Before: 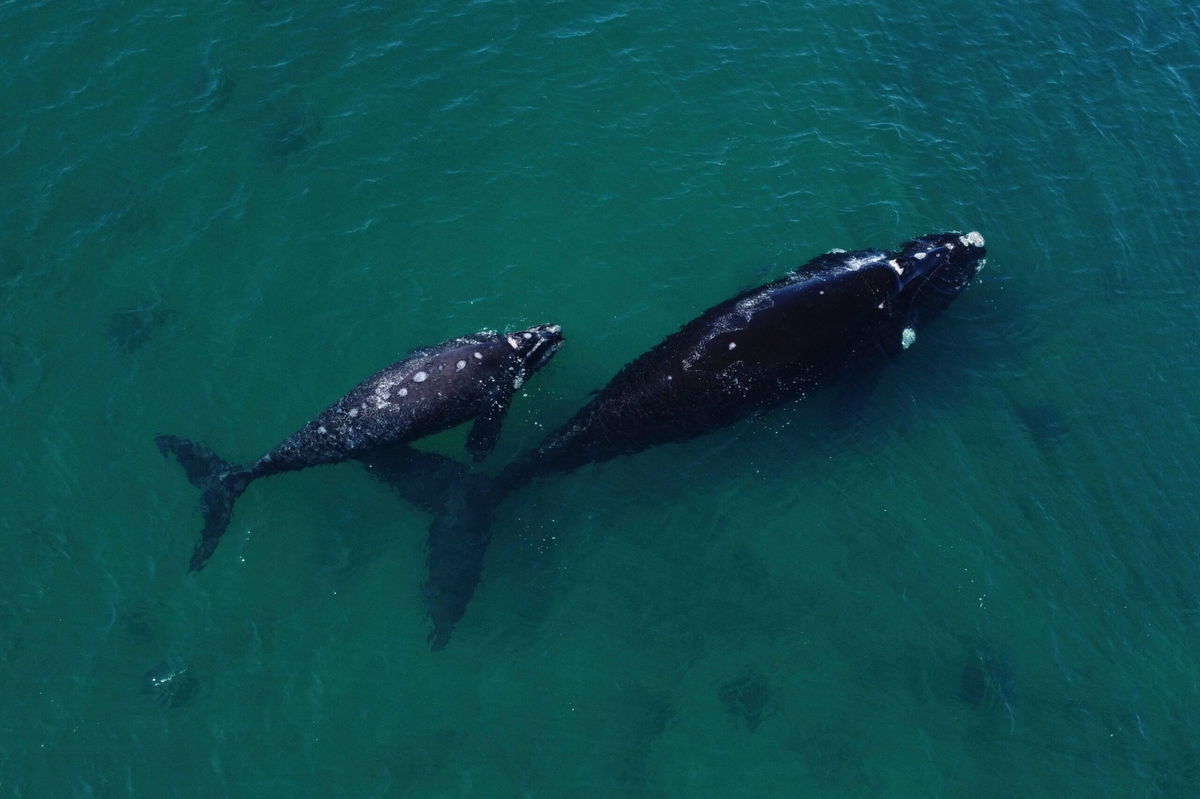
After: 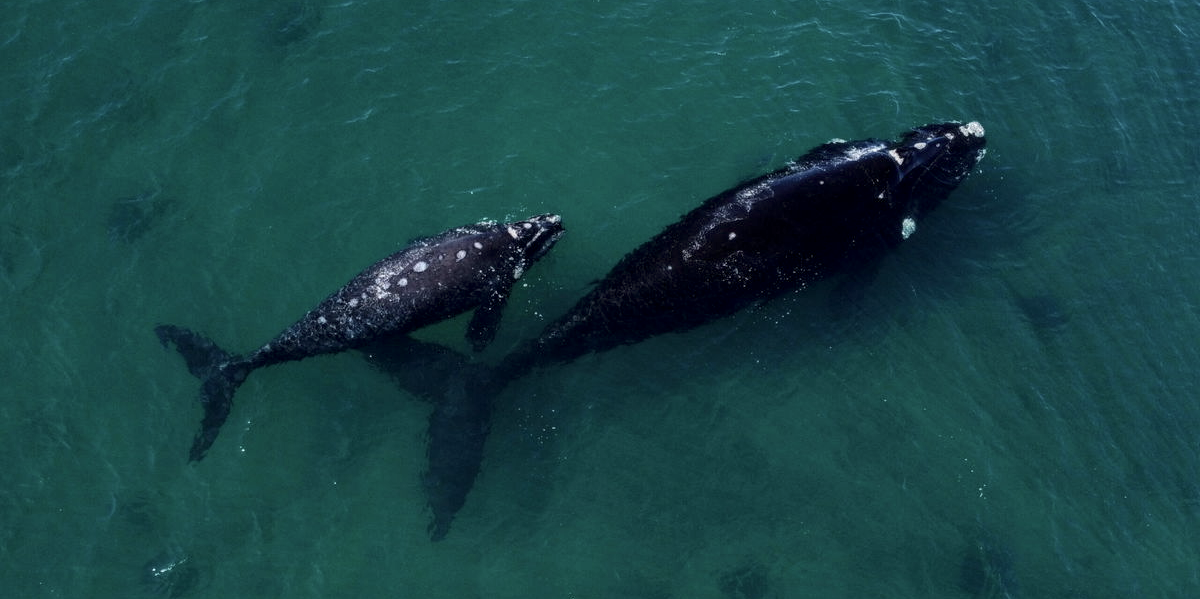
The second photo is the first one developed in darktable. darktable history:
crop: top 13.819%, bottom 11.169%
contrast brightness saturation: contrast 0.11, saturation -0.17
local contrast: on, module defaults
